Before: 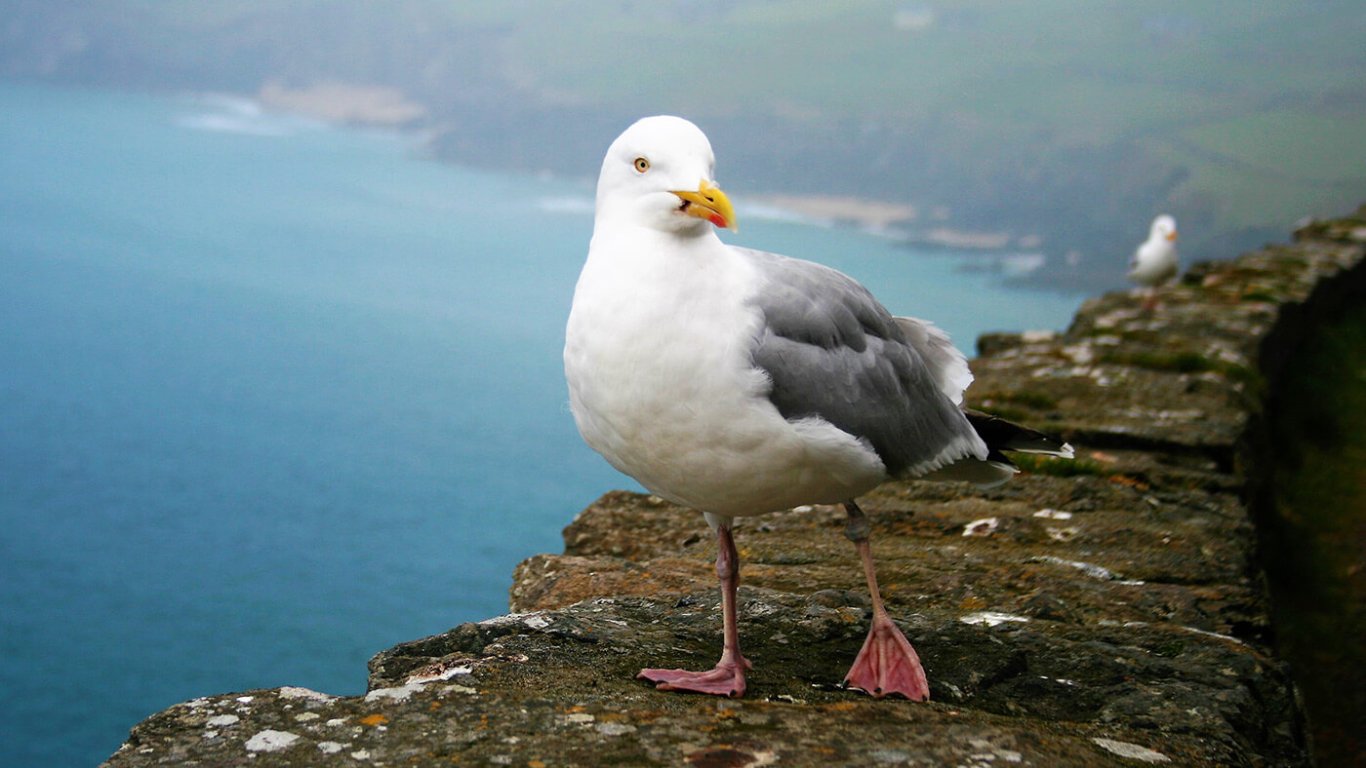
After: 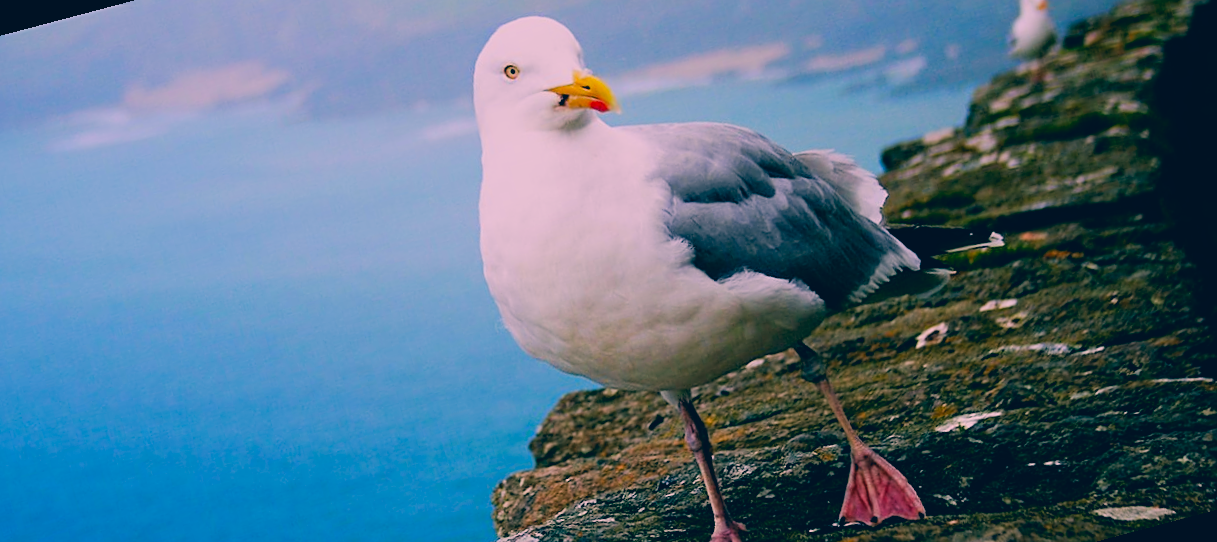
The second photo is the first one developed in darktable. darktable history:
white balance: emerald 1
rotate and perspective: rotation -14.8°, crop left 0.1, crop right 0.903, crop top 0.25, crop bottom 0.748
sharpen: on, module defaults
filmic rgb: black relative exposure -6.98 EV, white relative exposure 5.63 EV, hardness 2.86
color correction: highlights a* 17.03, highlights b* 0.205, shadows a* -15.38, shadows b* -14.56, saturation 1.5
